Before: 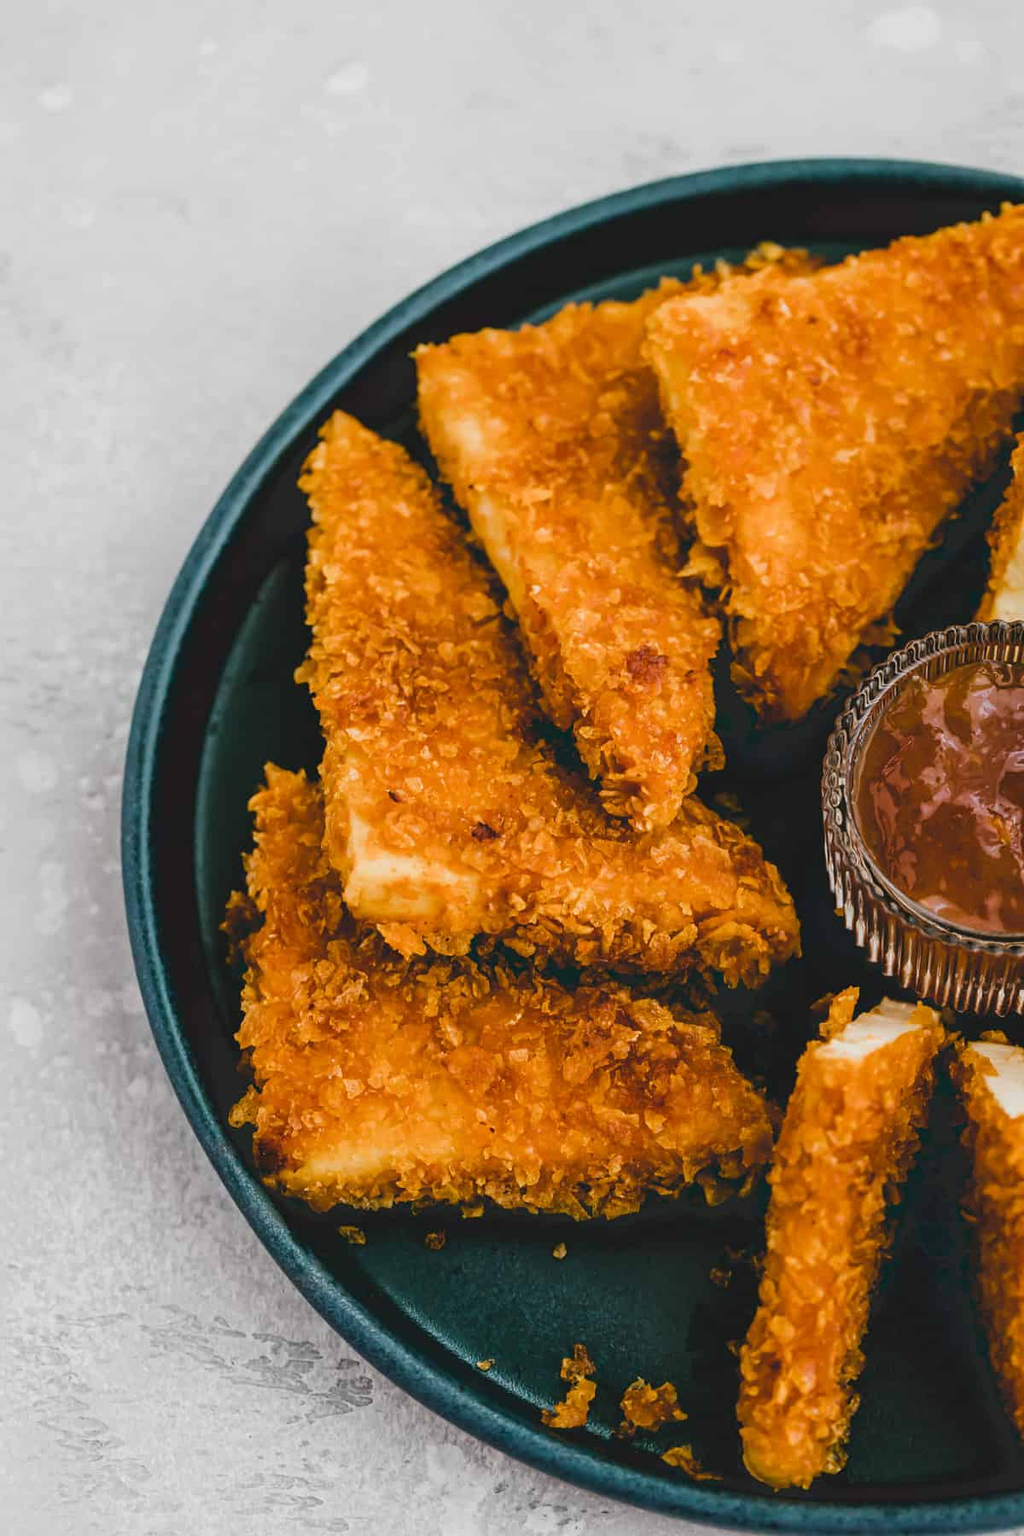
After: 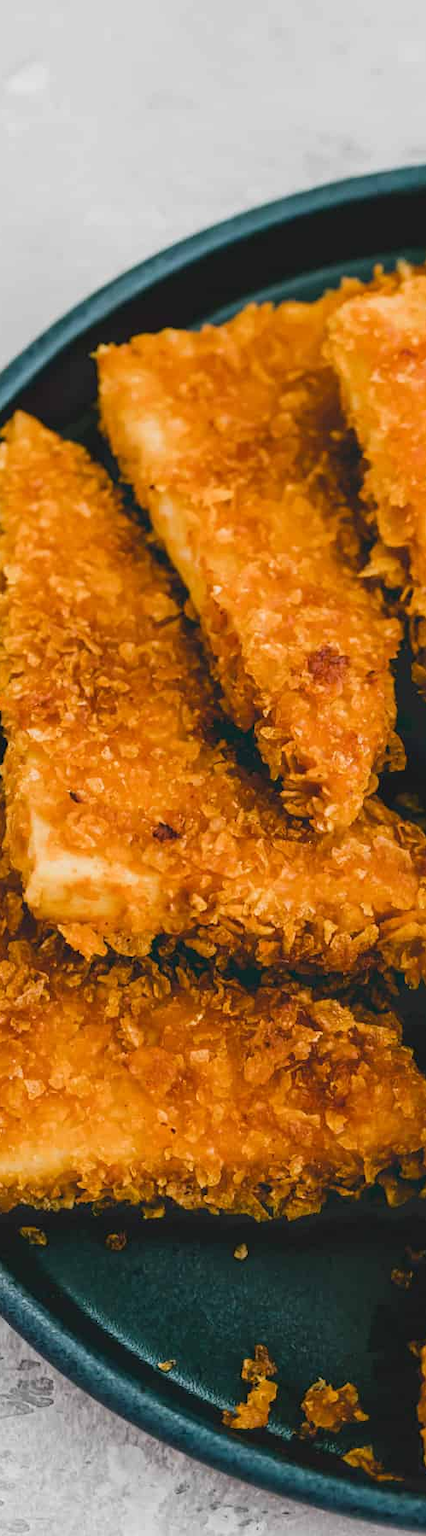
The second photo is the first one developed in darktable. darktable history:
crop: left 31.229%, right 27.105%
